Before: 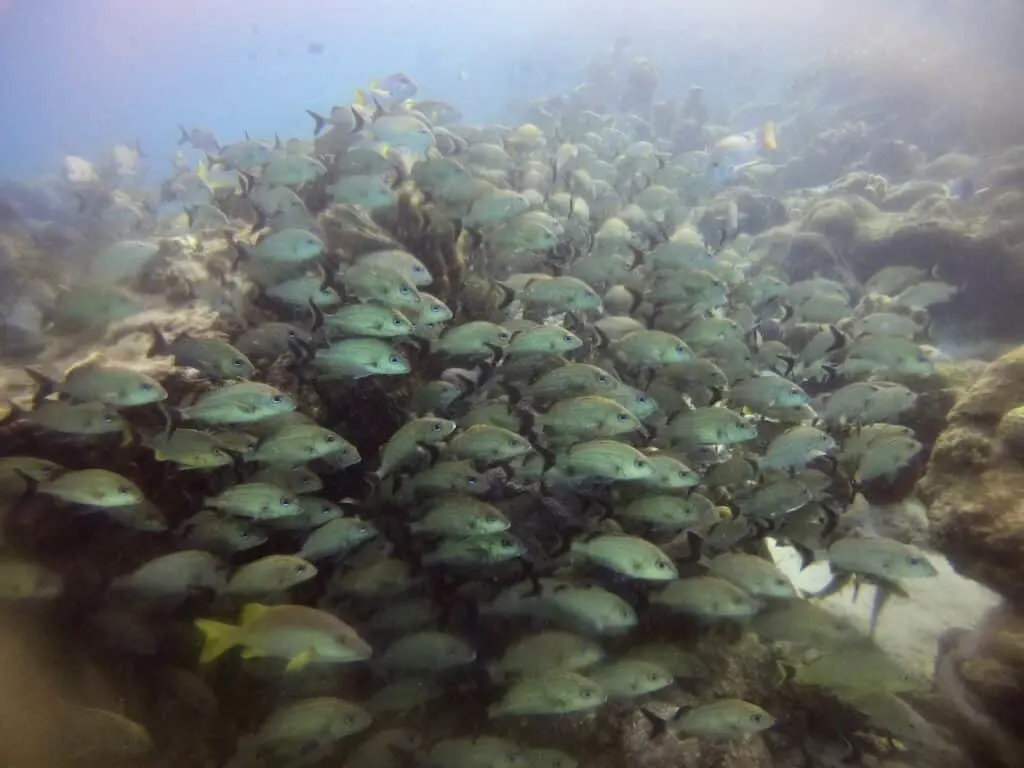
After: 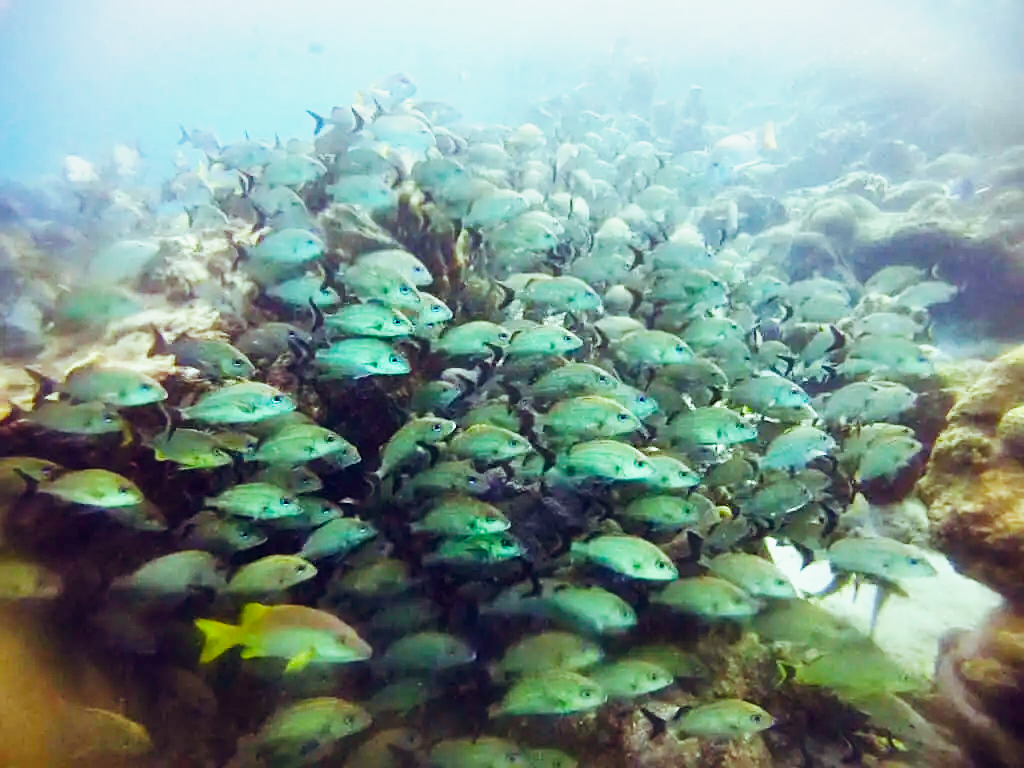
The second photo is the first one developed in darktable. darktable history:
shadows and highlights: shadows 43.74, white point adjustment -1.57, soften with gaussian
base curve: curves: ch0 [(0, 0) (0.007, 0.004) (0.027, 0.03) (0.046, 0.07) (0.207, 0.54) (0.442, 0.872) (0.673, 0.972) (1, 1)], preserve colors none
sharpen: amount 0.491
color balance rgb: highlights gain › chroma 4.124%, highlights gain › hue 199.72°, global offset › chroma 0.101%, global offset › hue 250.91°, perceptual saturation grading › global saturation 20%, perceptual saturation grading › highlights -25.647%, perceptual saturation grading › shadows 25.308%, global vibrance 20%
